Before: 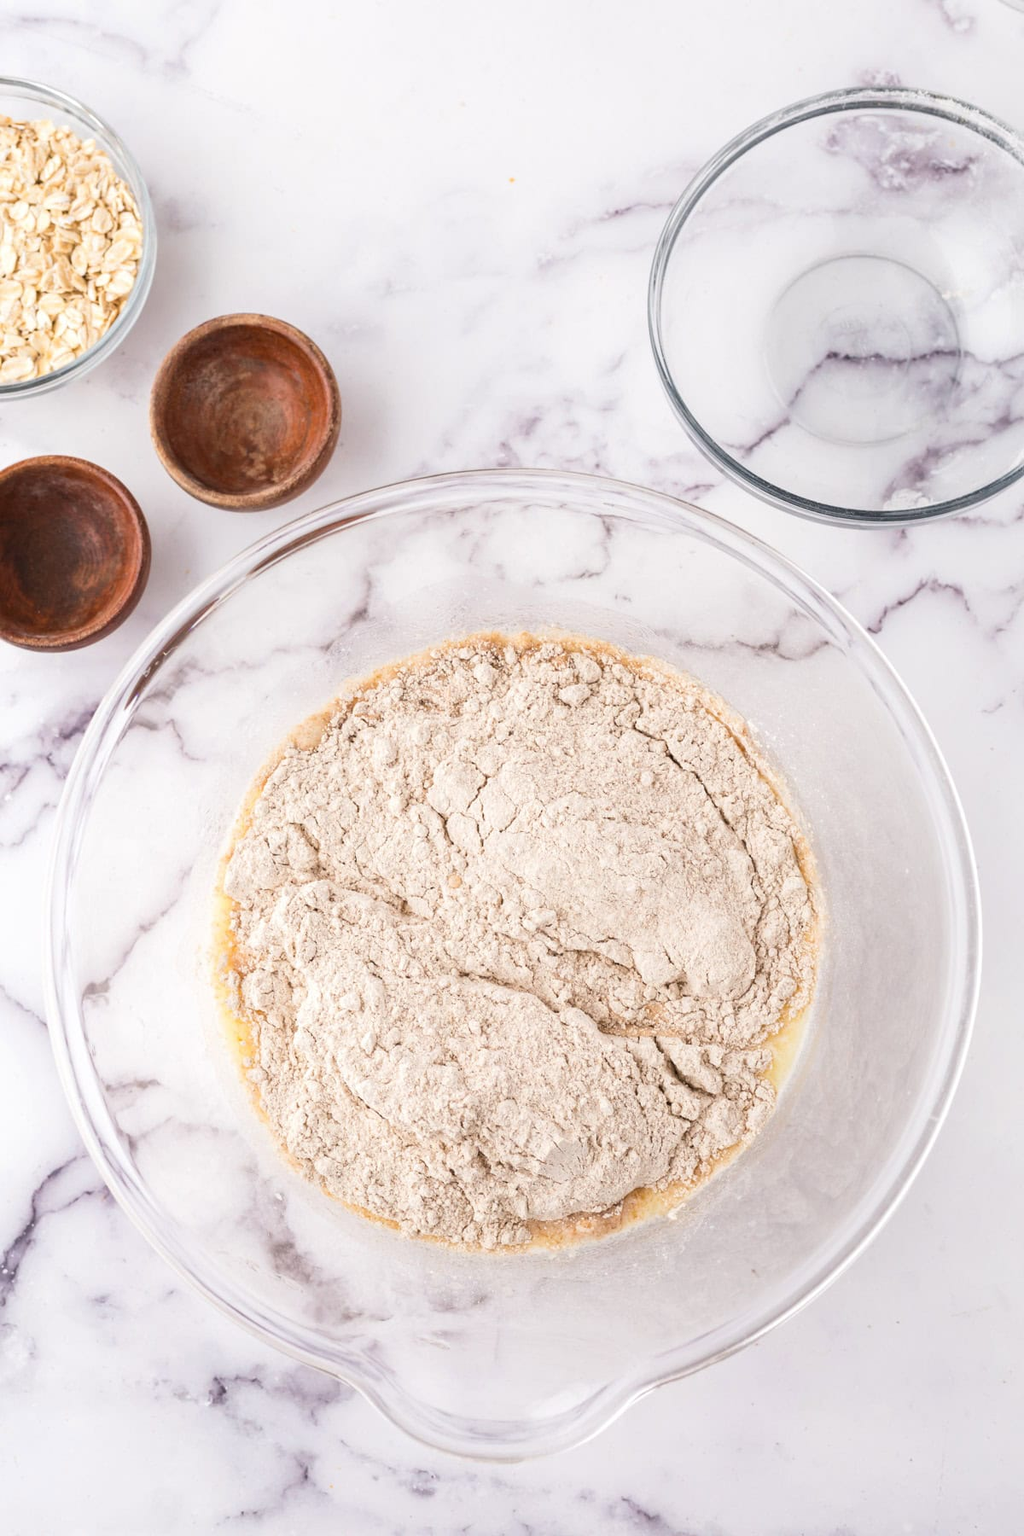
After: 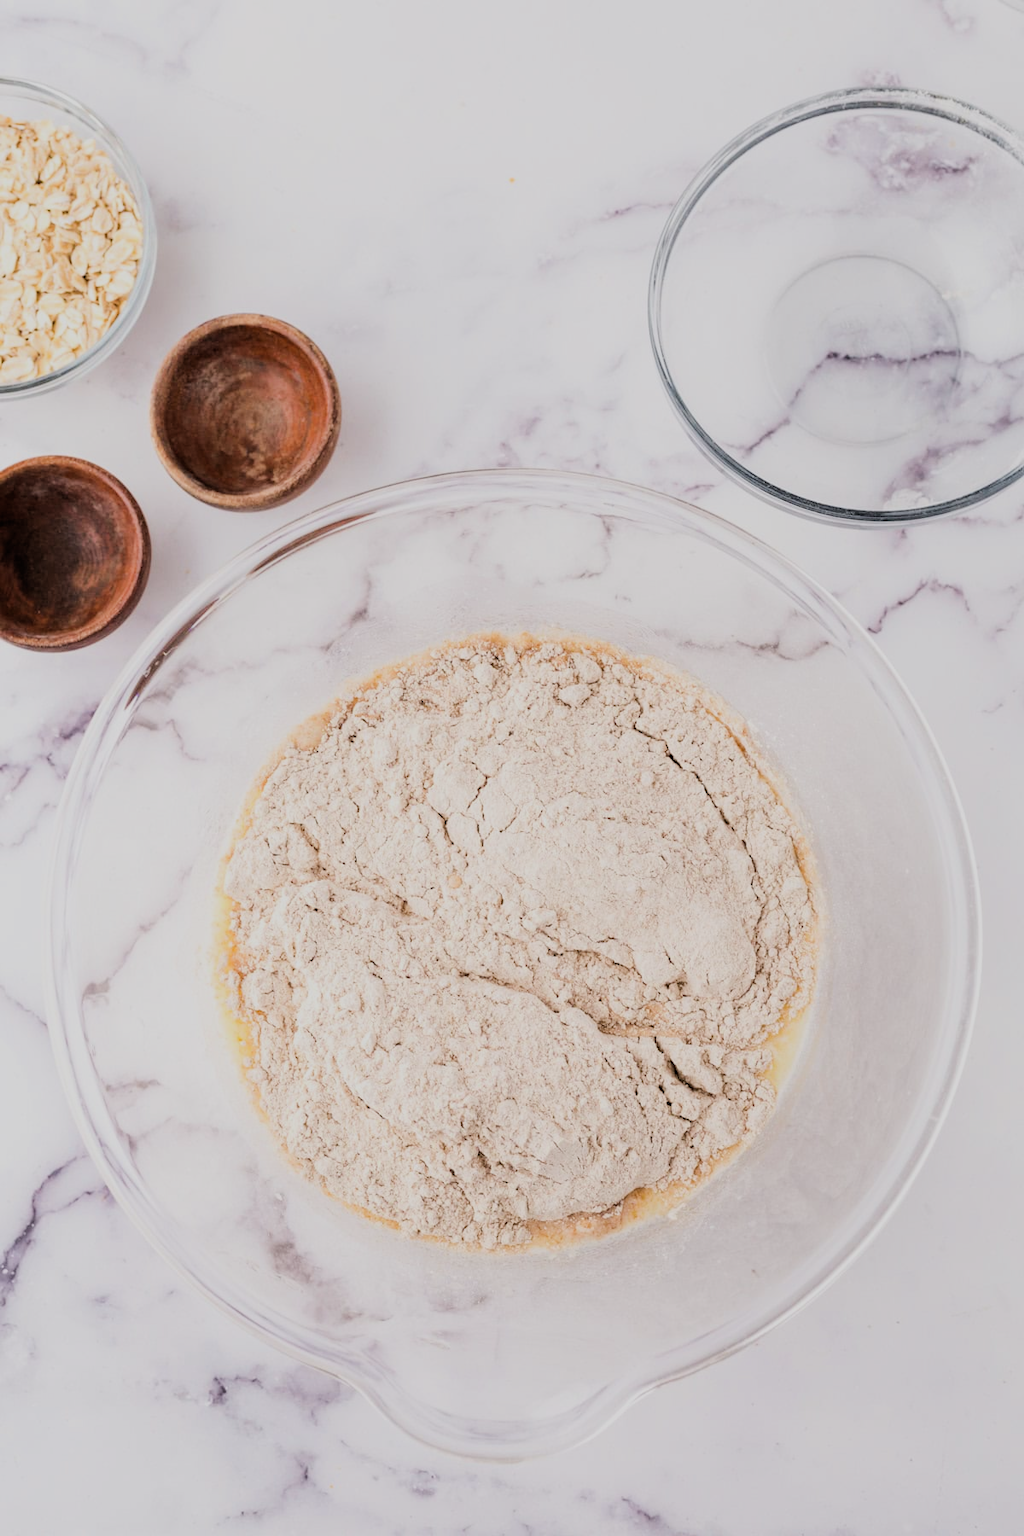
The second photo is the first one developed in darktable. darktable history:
filmic rgb: black relative exposure -4.15 EV, white relative exposure 5.13 EV, hardness 2.05, contrast 1.177
